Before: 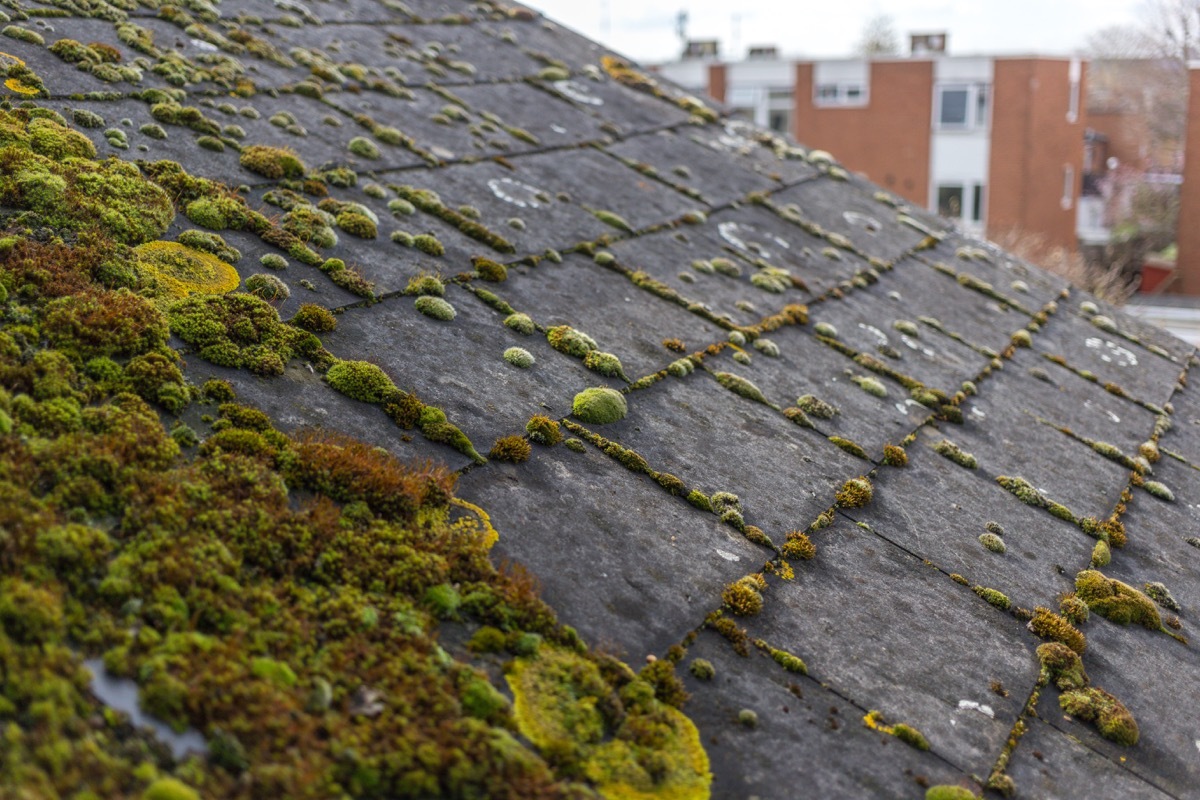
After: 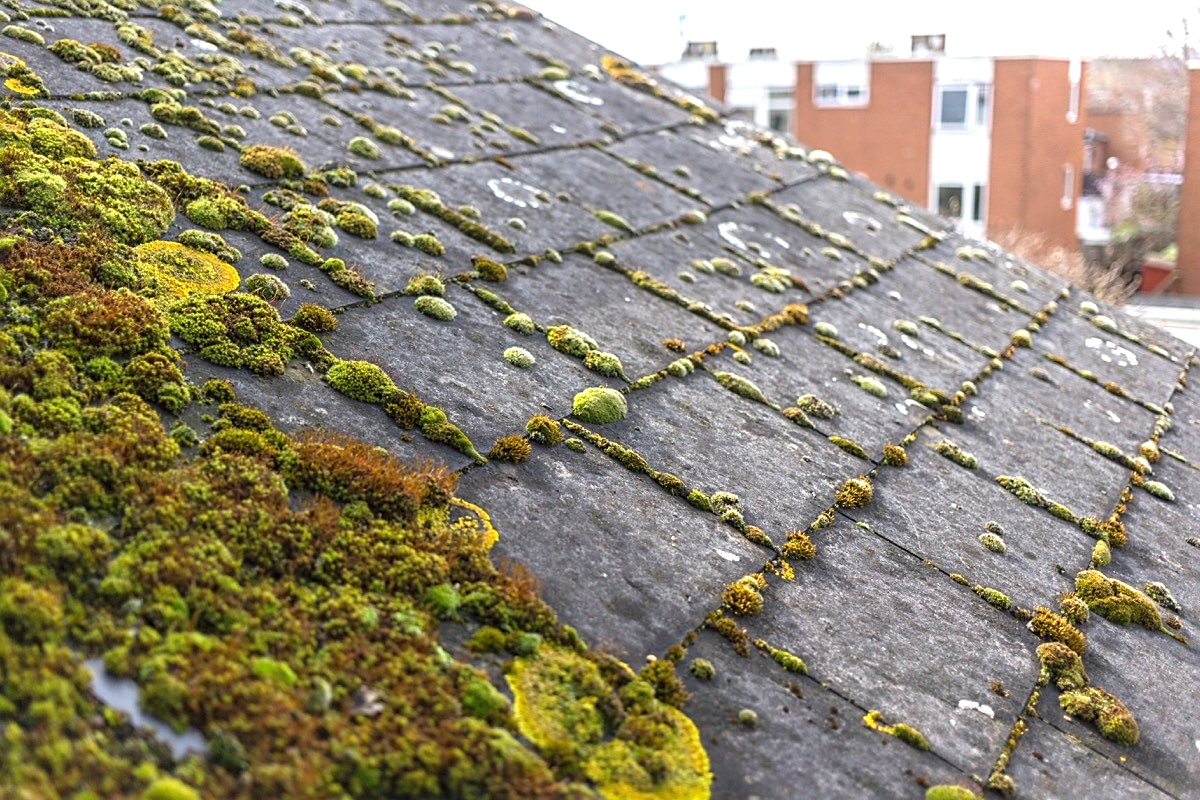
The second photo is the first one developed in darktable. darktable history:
exposure: black level correction 0, exposure 0.95 EV, compensate exposure bias true, compensate highlight preservation false
sharpen: on, module defaults
